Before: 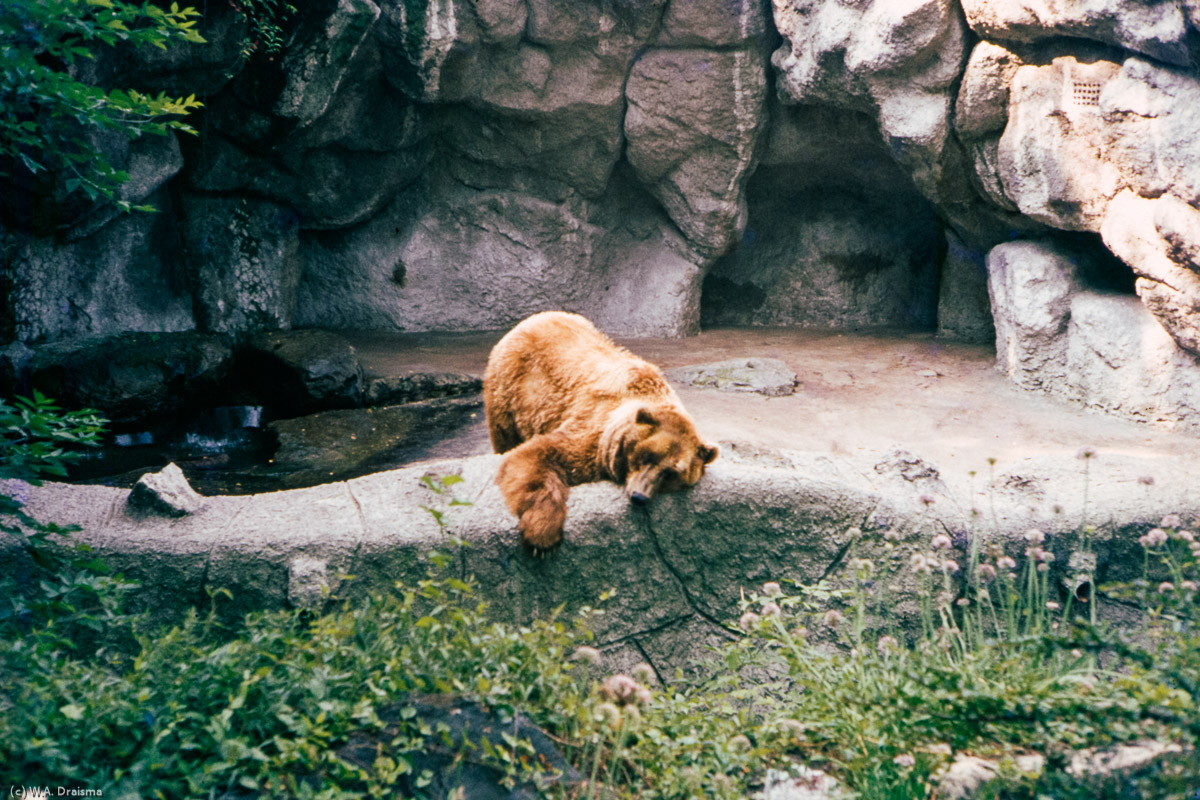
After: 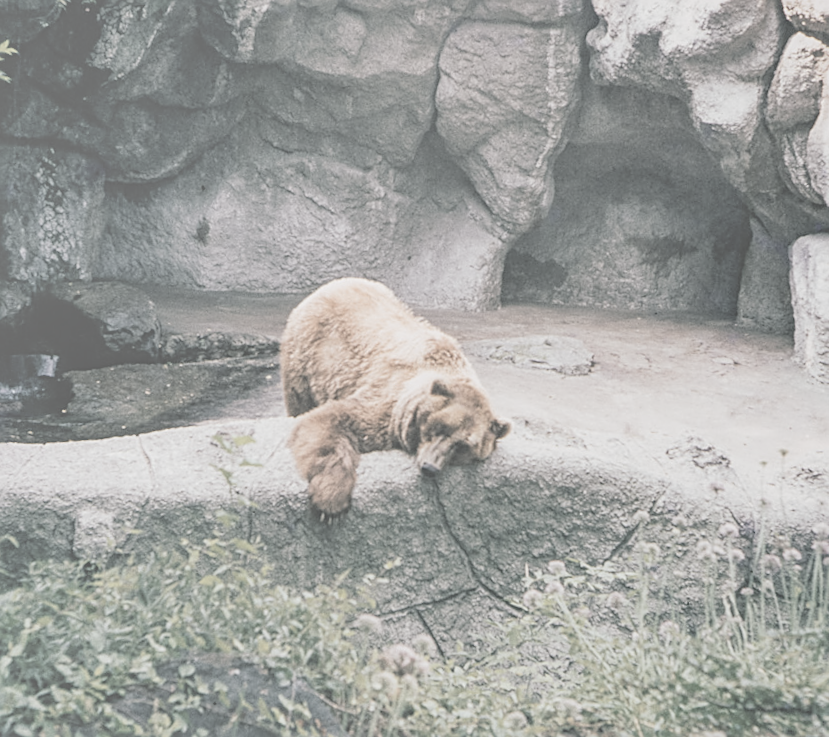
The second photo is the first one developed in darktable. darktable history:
sharpen: on, module defaults
shadows and highlights: white point adjustment 0.05, highlights color adjustment 55.9%, soften with gaussian
crop and rotate: angle -3.27°, left 14.277%, top 0.028%, right 10.766%, bottom 0.028%
contrast brightness saturation: contrast -0.32, brightness 0.75, saturation -0.78
local contrast: on, module defaults
exposure: exposure -0.04 EV, compensate highlight preservation false
contrast equalizer: y [[0.439, 0.44, 0.442, 0.457, 0.493, 0.498], [0.5 ×6], [0.5 ×6], [0 ×6], [0 ×6]], mix 0.59
